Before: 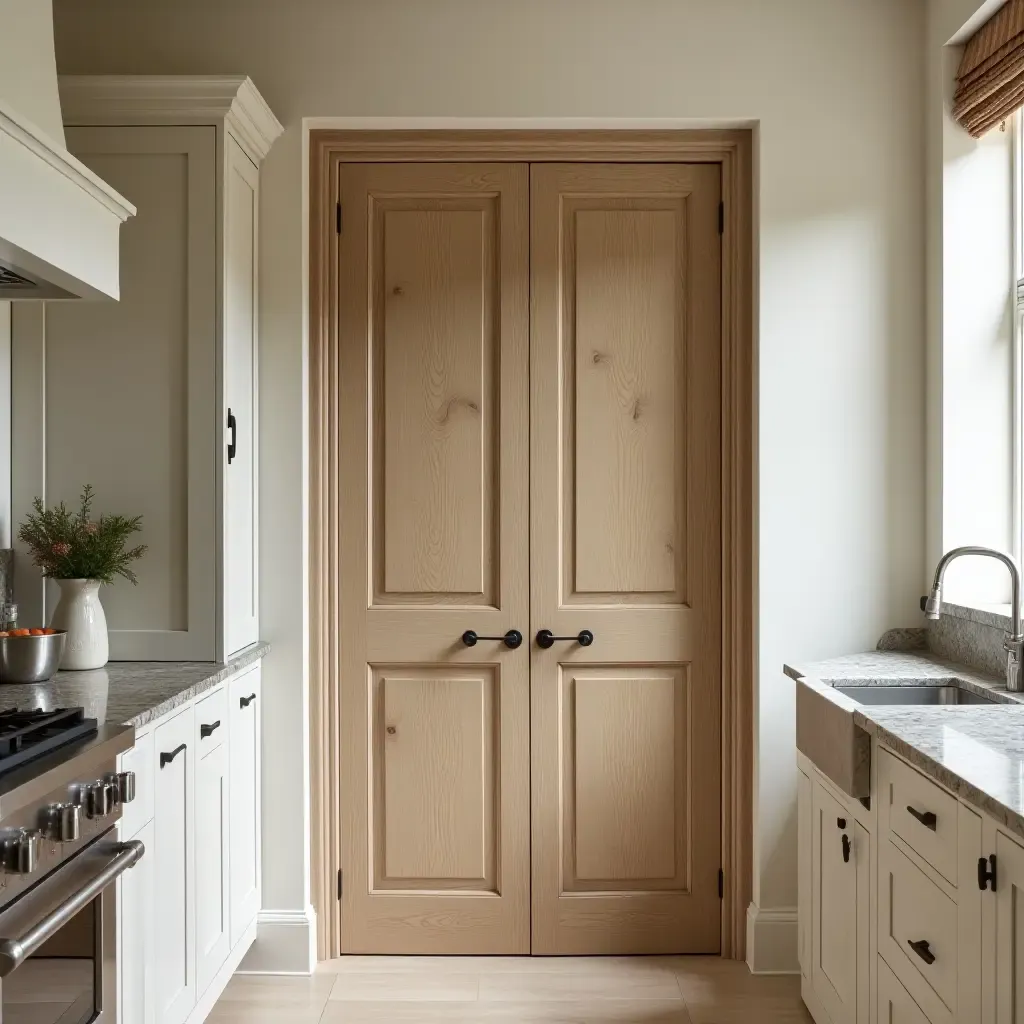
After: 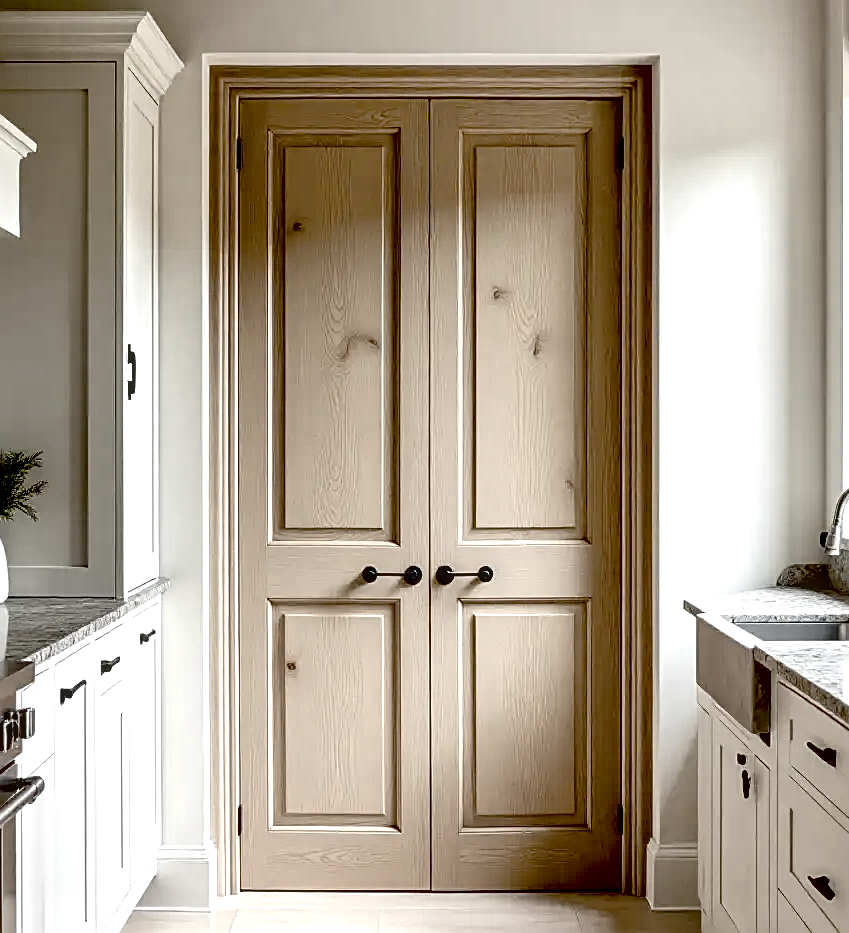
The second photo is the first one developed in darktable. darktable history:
exposure: black level correction 0.041, exposure 0.499 EV, compensate highlight preservation false
sharpen: on, module defaults
color zones: curves: ch0 [(0, 0.6) (0.129, 0.585) (0.193, 0.596) (0.429, 0.5) (0.571, 0.5) (0.714, 0.5) (0.857, 0.5) (1, 0.6)]; ch1 [(0, 0.453) (0.112, 0.245) (0.213, 0.252) (0.429, 0.233) (0.571, 0.231) (0.683, 0.242) (0.857, 0.296) (1, 0.453)]
tone curve: curves: ch0 [(0, 0) (0.266, 0.247) (0.741, 0.751) (1, 1)], color space Lab, independent channels
crop: left 9.782%, top 6.338%, right 7.233%, bottom 2.484%
local contrast: detail 130%
